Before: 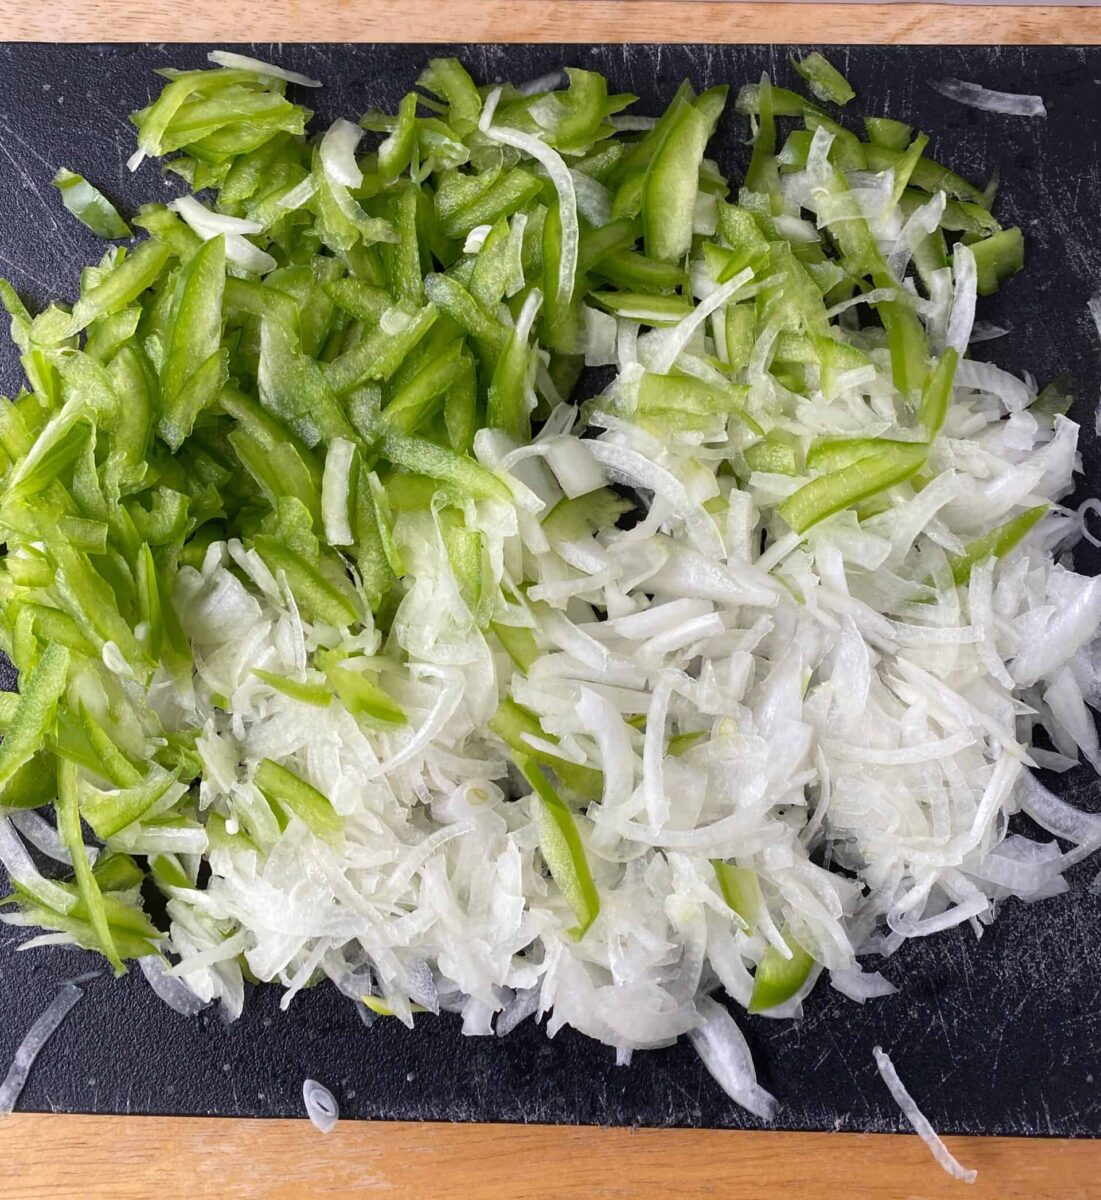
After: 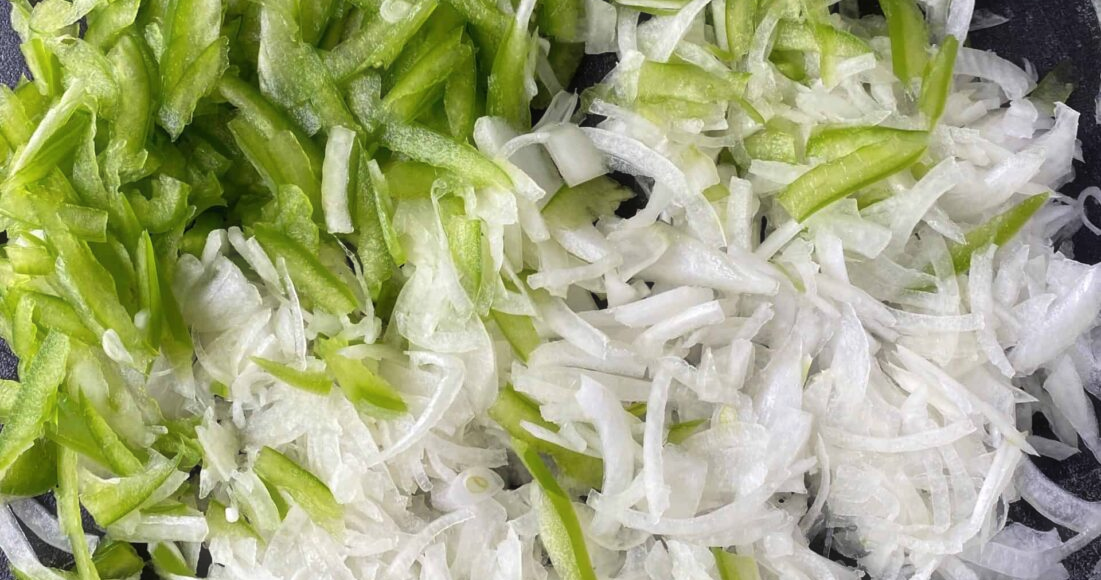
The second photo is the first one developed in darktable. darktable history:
haze removal: strength -0.05
crop and rotate: top 26.056%, bottom 25.543%
